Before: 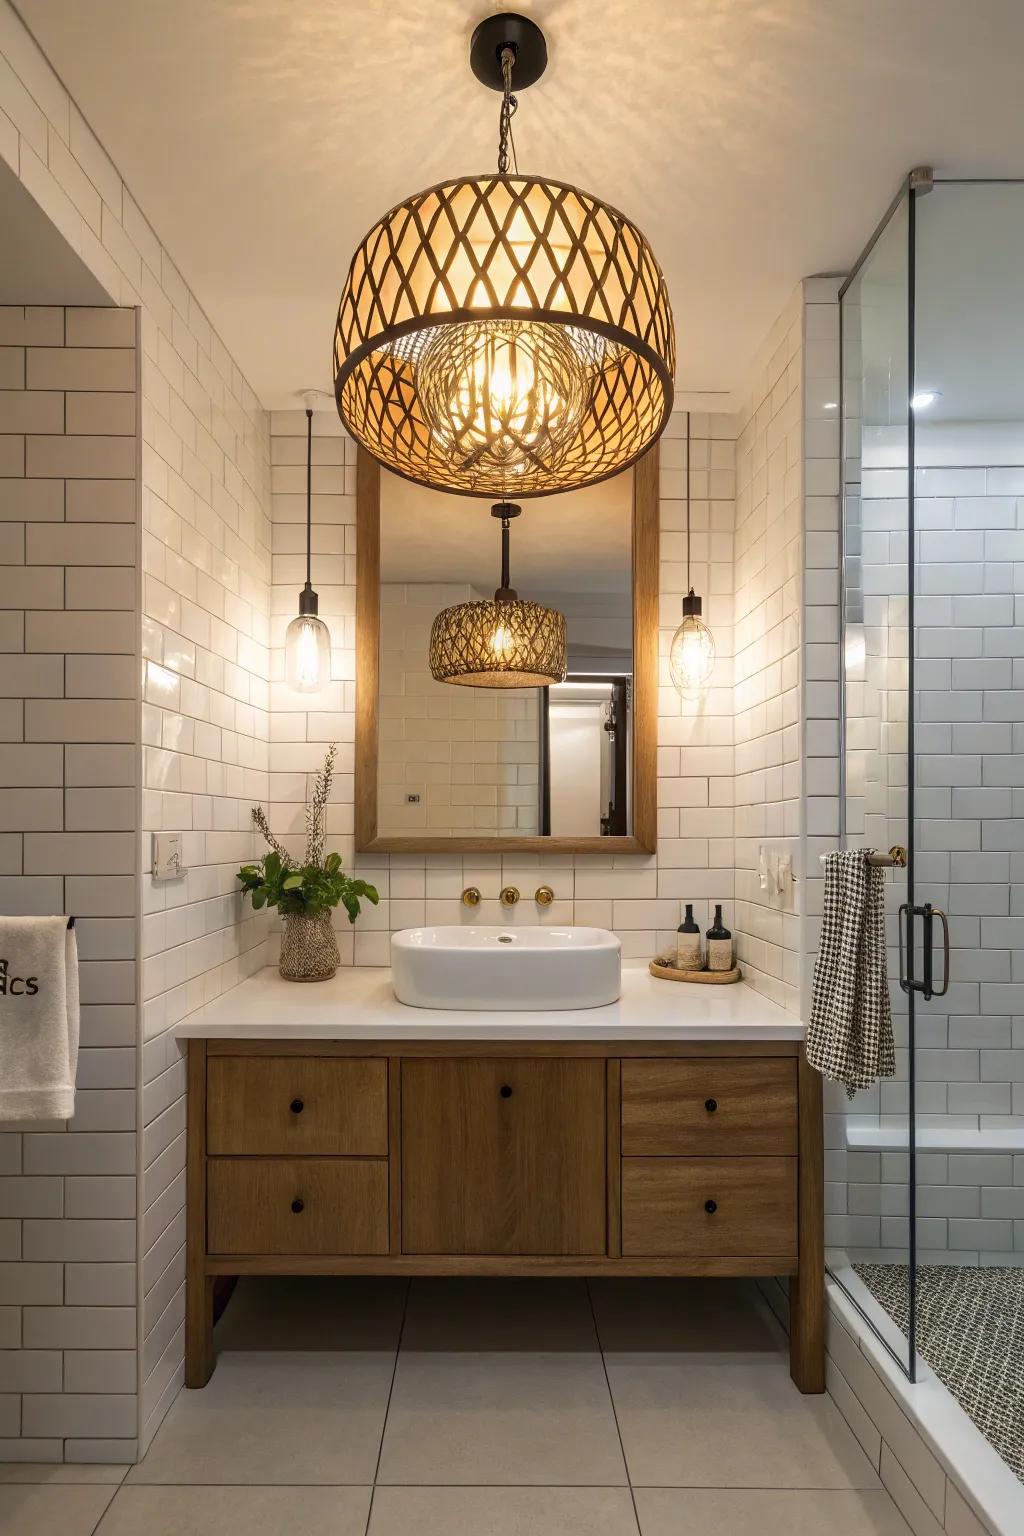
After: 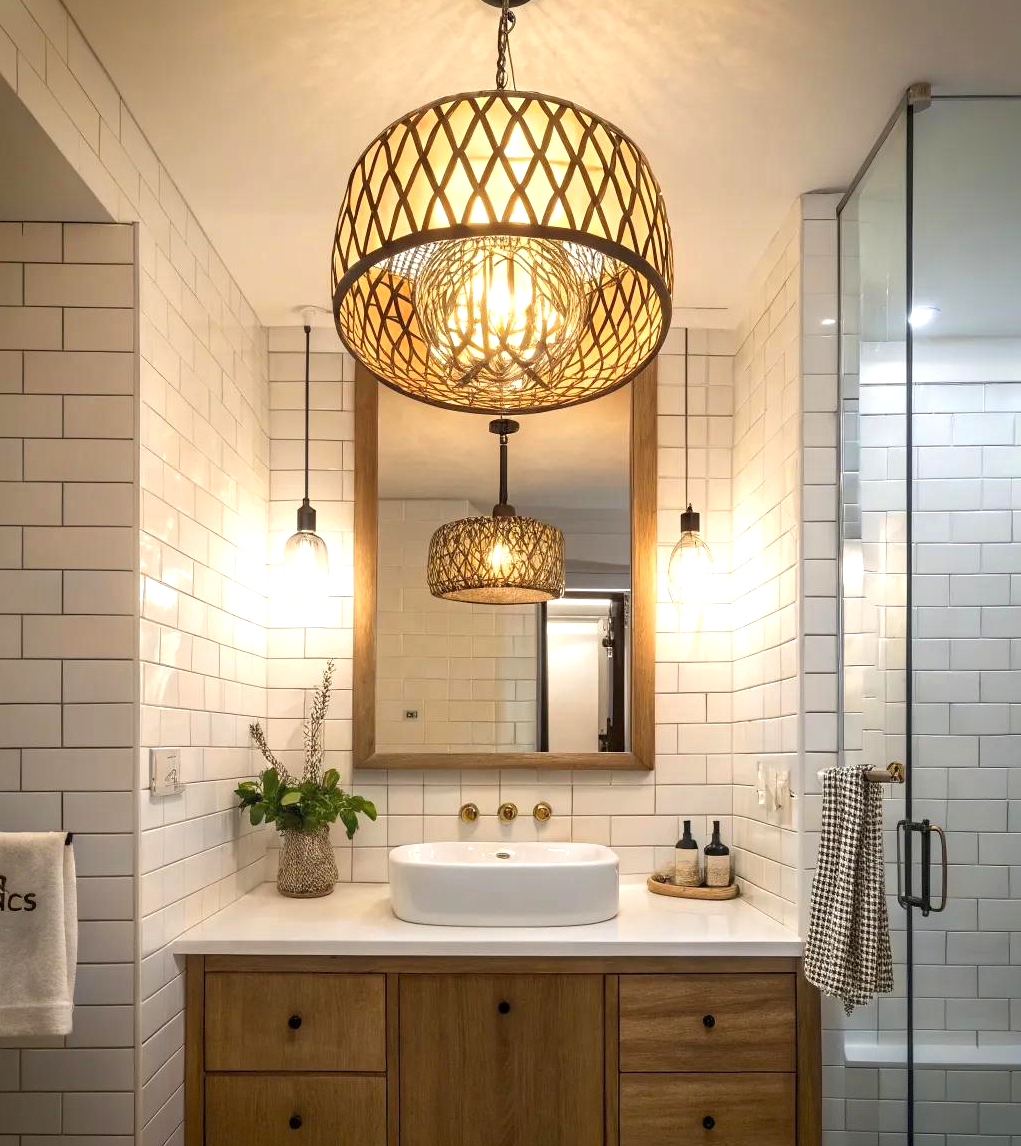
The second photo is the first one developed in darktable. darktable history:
exposure: black level correction 0.001, exposure 0.499 EV, compensate highlight preservation false
crop: left 0.267%, top 5.516%, bottom 19.852%
vignetting: saturation 0.364, dithering 8-bit output
